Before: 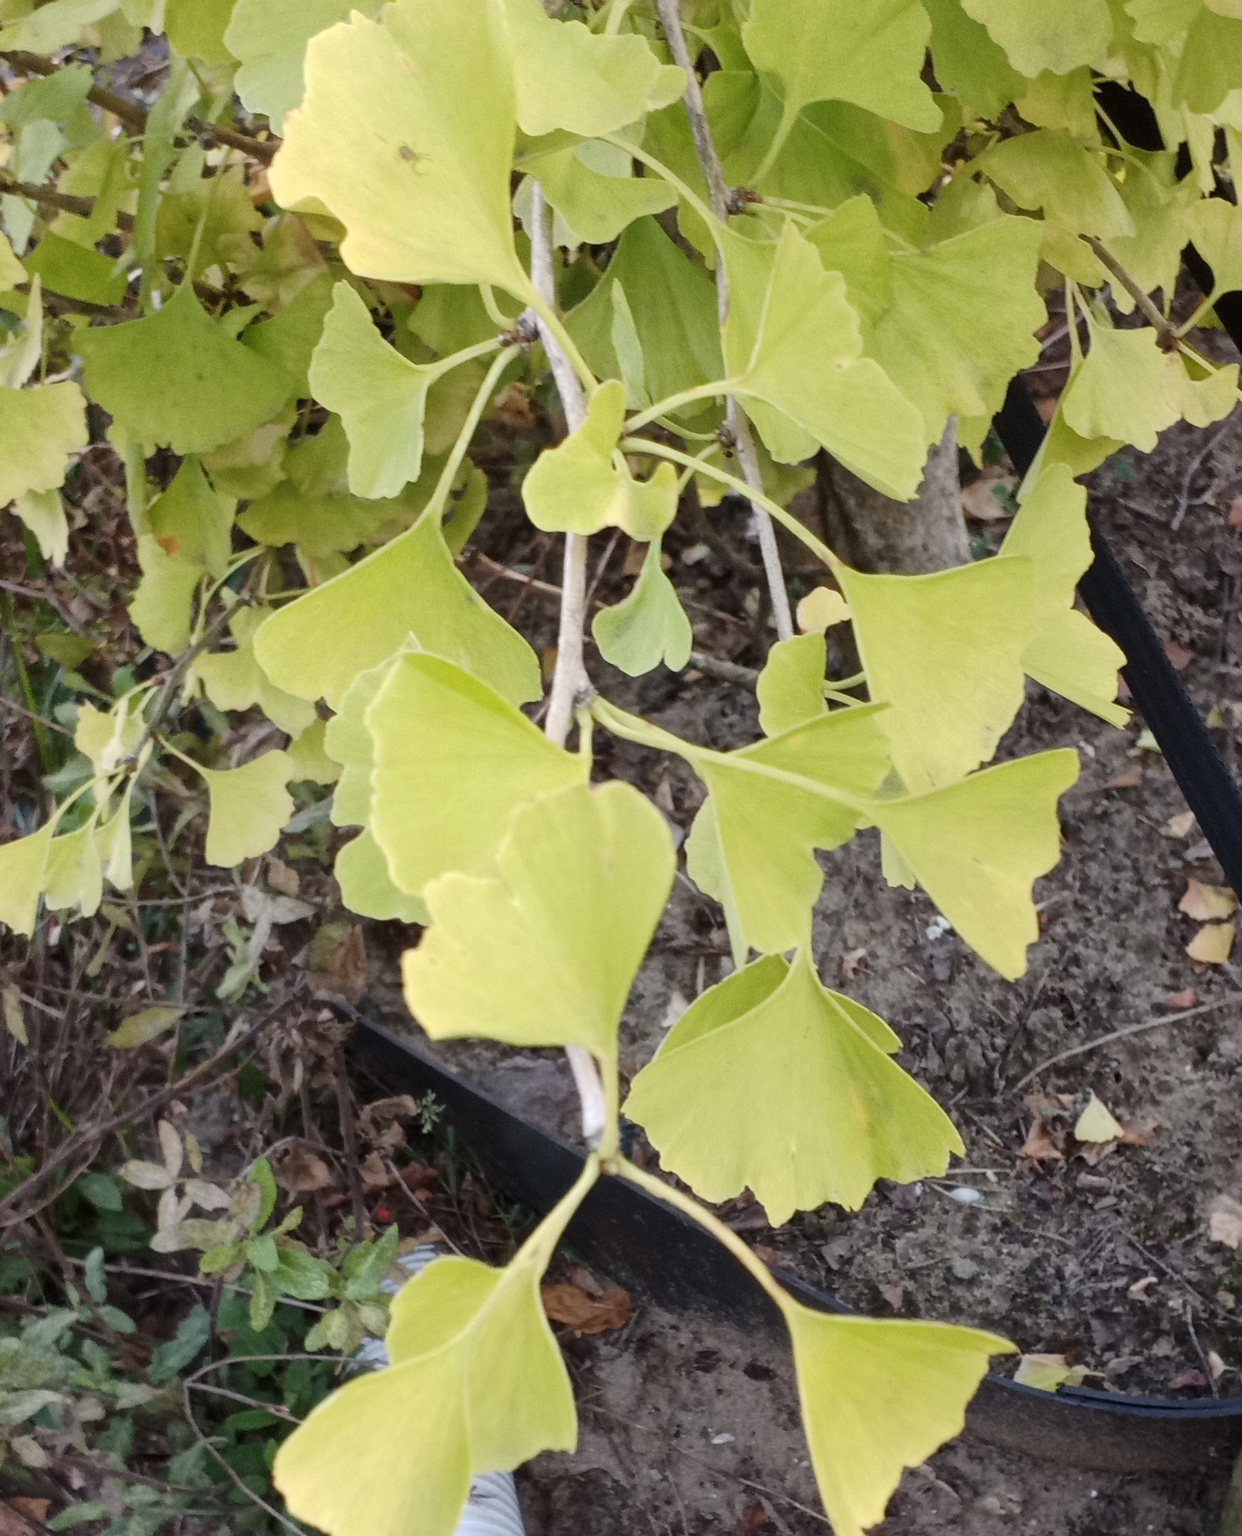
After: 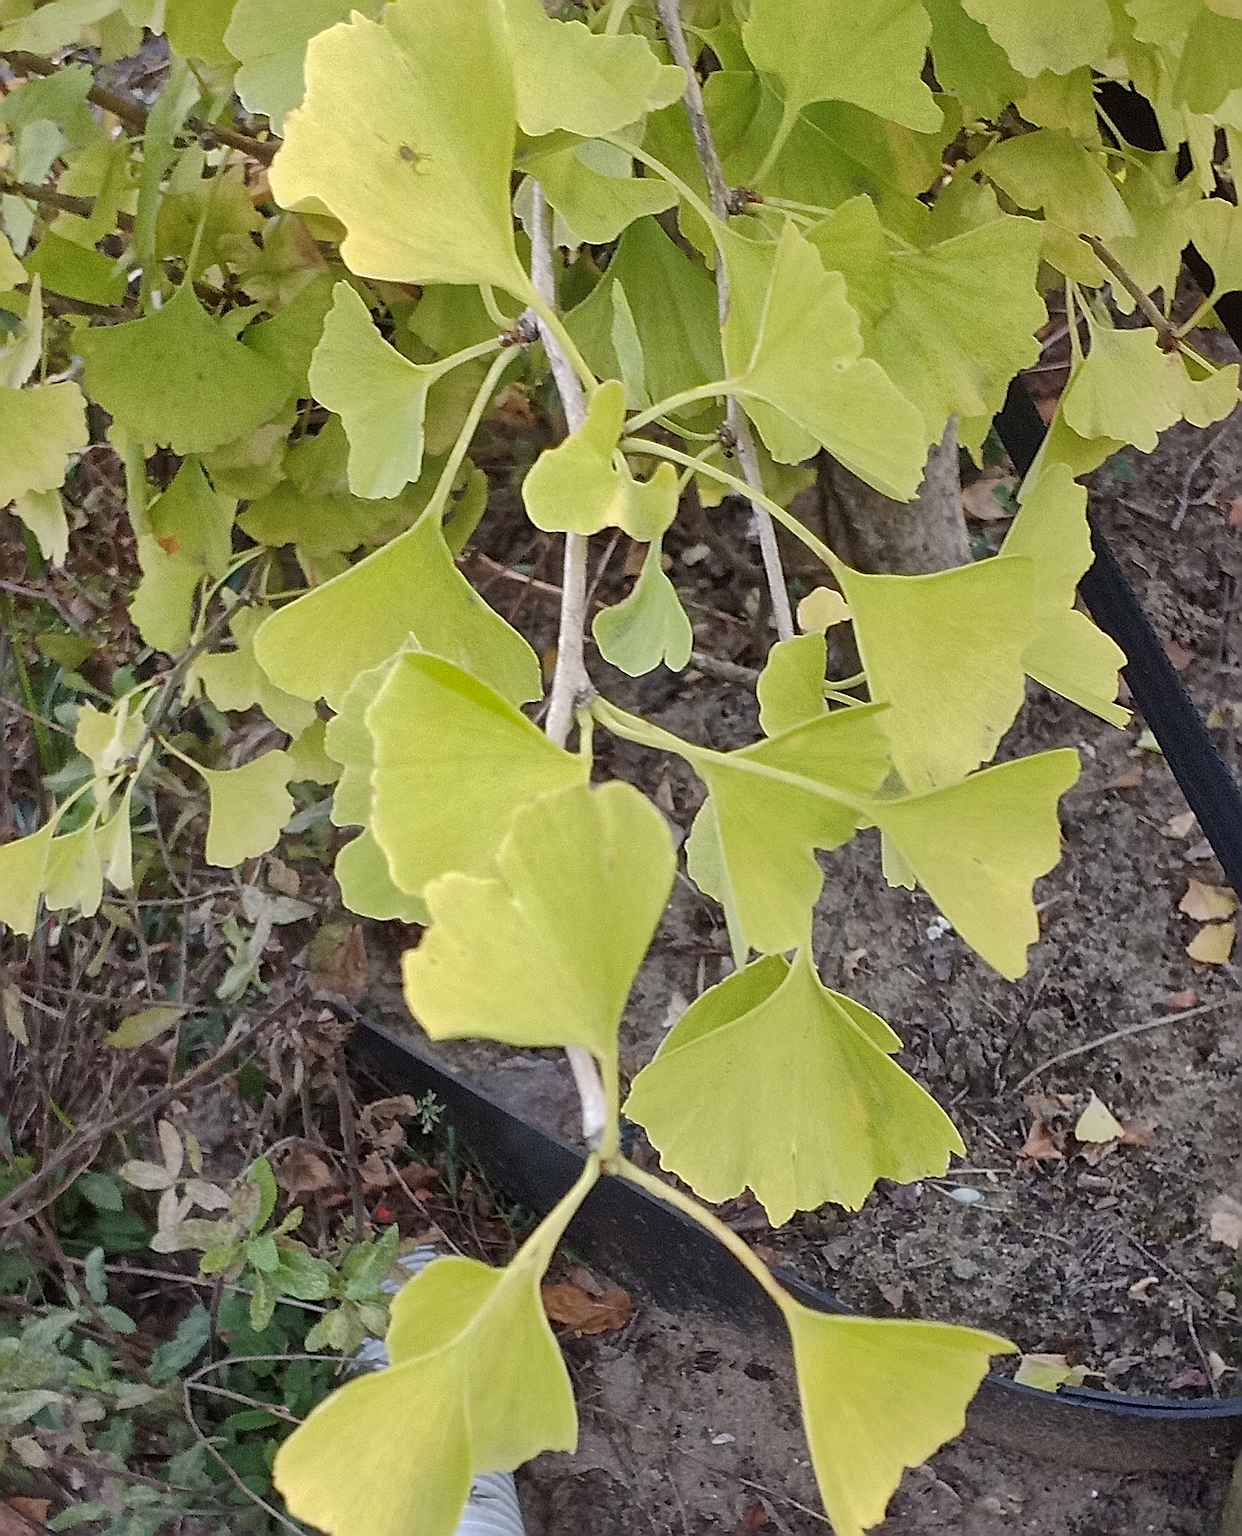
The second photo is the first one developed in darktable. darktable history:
sharpen: amount 1.866
shadows and highlights: on, module defaults
